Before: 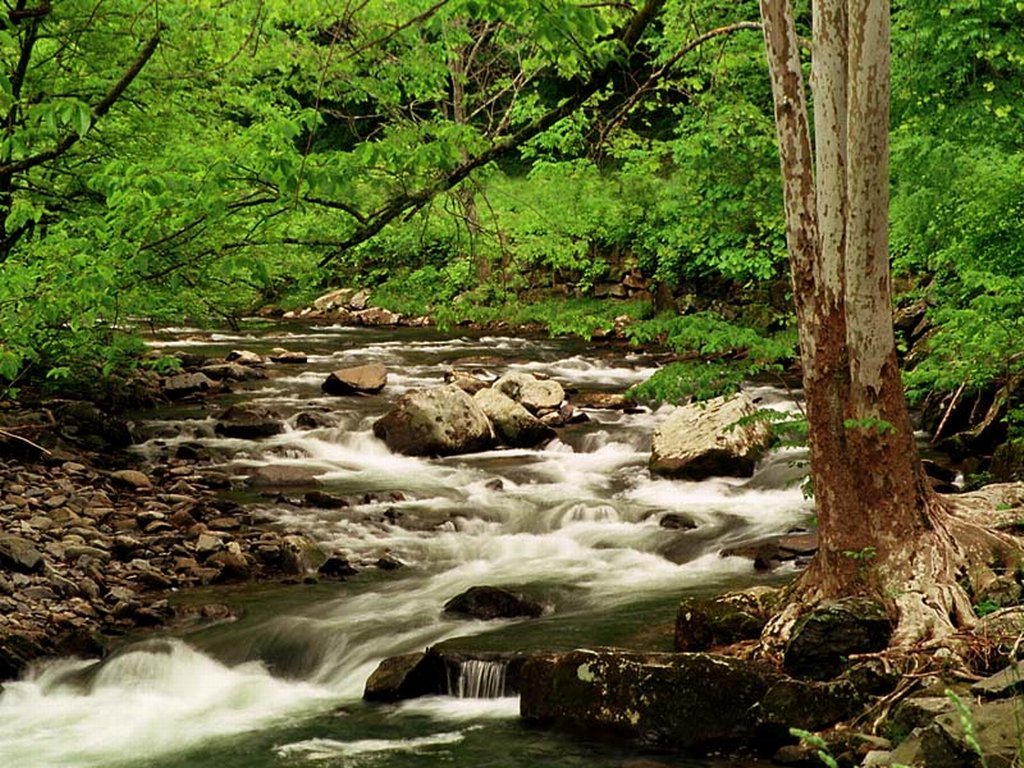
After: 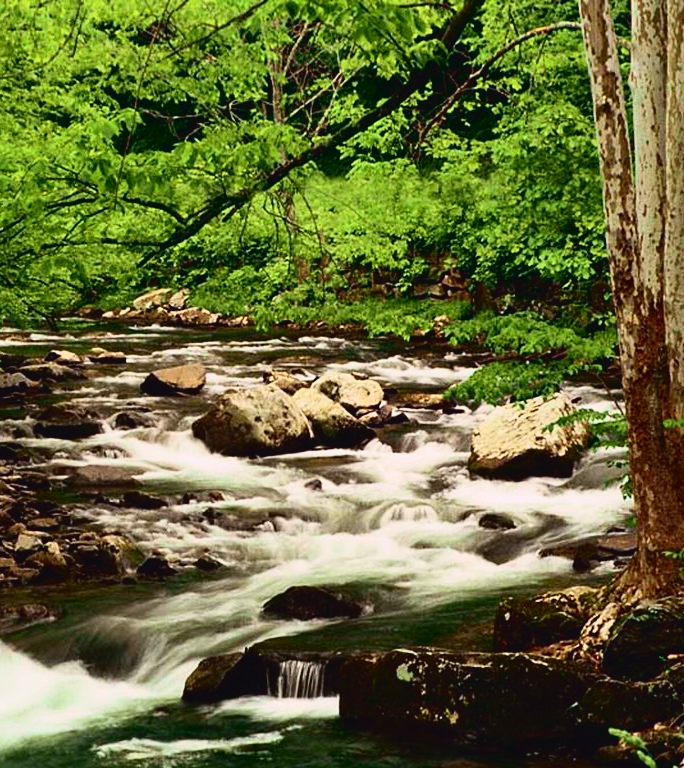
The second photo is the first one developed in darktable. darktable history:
contrast brightness saturation: saturation -0.04
tone curve: curves: ch0 [(0, 0.031) (0.139, 0.084) (0.311, 0.278) (0.495, 0.544) (0.718, 0.816) (0.841, 0.909) (1, 0.967)]; ch1 [(0, 0) (0.272, 0.249) (0.388, 0.385) (0.479, 0.456) (0.495, 0.497) (0.538, 0.55) (0.578, 0.595) (0.707, 0.778) (1, 1)]; ch2 [(0, 0) (0.125, 0.089) (0.353, 0.329) (0.443, 0.408) (0.502, 0.495) (0.56, 0.553) (0.608, 0.631) (1, 1)], color space Lab, independent channels, preserve colors none
crop and rotate: left 17.732%, right 15.423%
